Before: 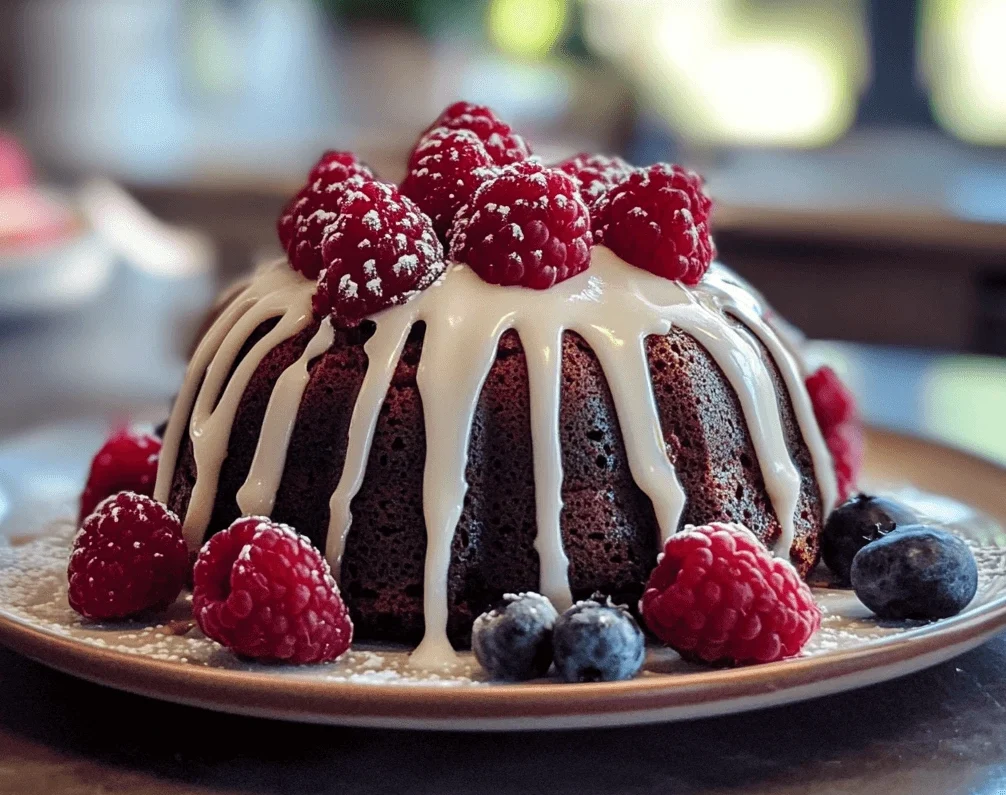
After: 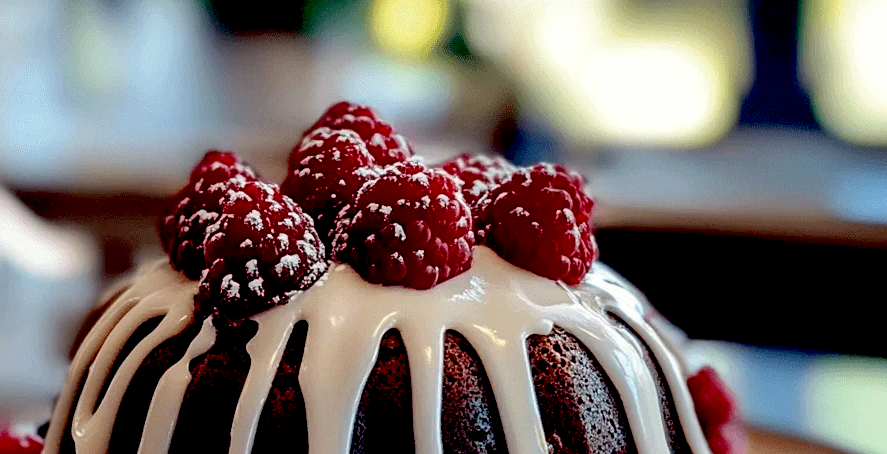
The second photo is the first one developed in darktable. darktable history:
color zones: curves: ch1 [(0, 0.455) (0.063, 0.455) (0.286, 0.495) (0.429, 0.5) (0.571, 0.5) (0.714, 0.5) (0.857, 0.5) (1, 0.455)]; ch2 [(0, 0.532) (0.063, 0.521) (0.233, 0.447) (0.429, 0.489) (0.571, 0.5) (0.714, 0.5) (0.857, 0.5) (1, 0.532)]
crop and rotate: left 11.812%, bottom 42.776%
exposure: black level correction 0.056, compensate highlight preservation false
